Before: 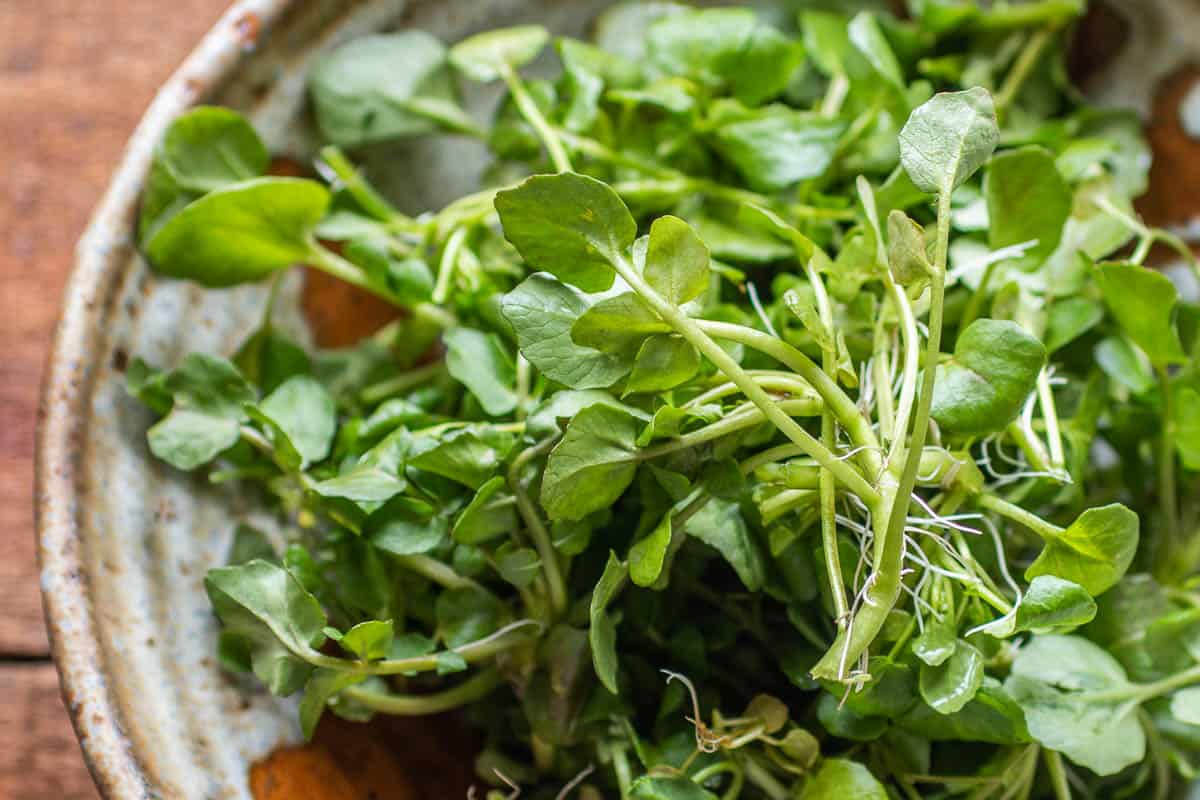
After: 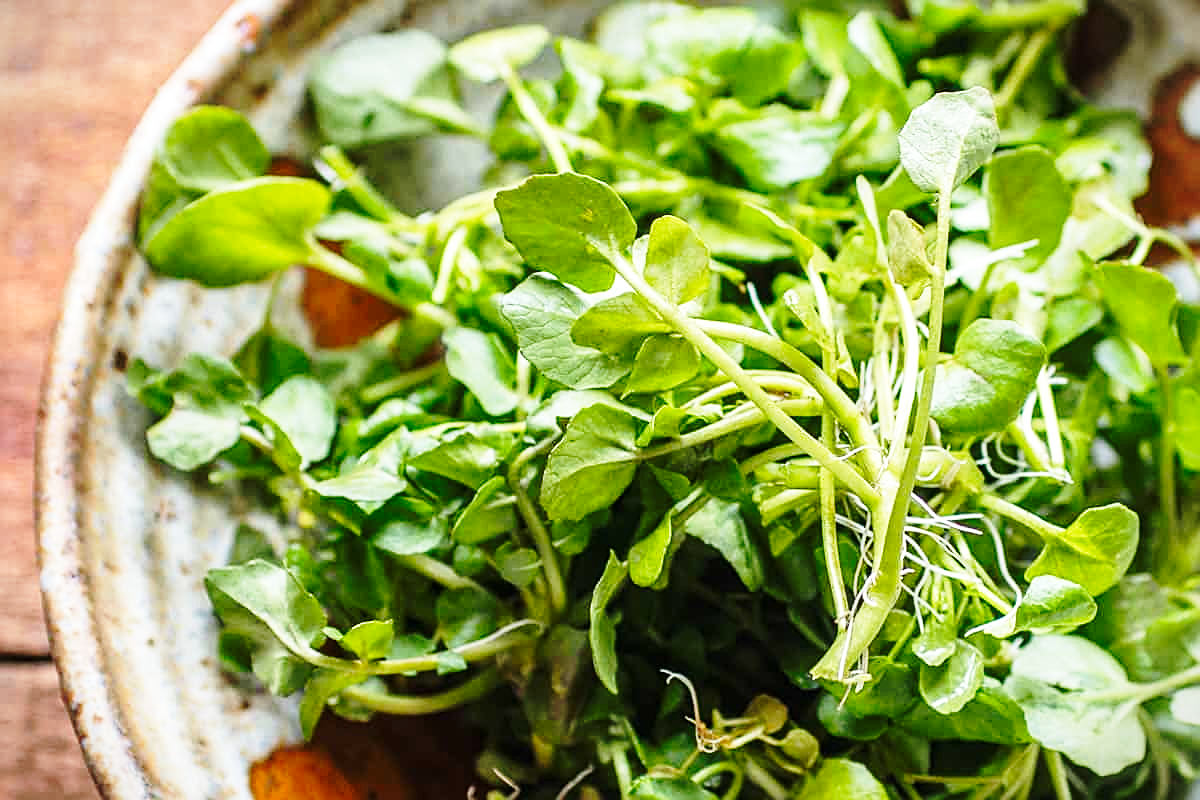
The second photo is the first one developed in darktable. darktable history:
sharpen: on, module defaults
vignetting: fall-off start 99.67%, fall-off radius 70.86%, width/height ratio 1.171
base curve: curves: ch0 [(0, 0) (0.036, 0.037) (0.121, 0.228) (0.46, 0.76) (0.859, 0.983) (1, 1)], preserve colors none
